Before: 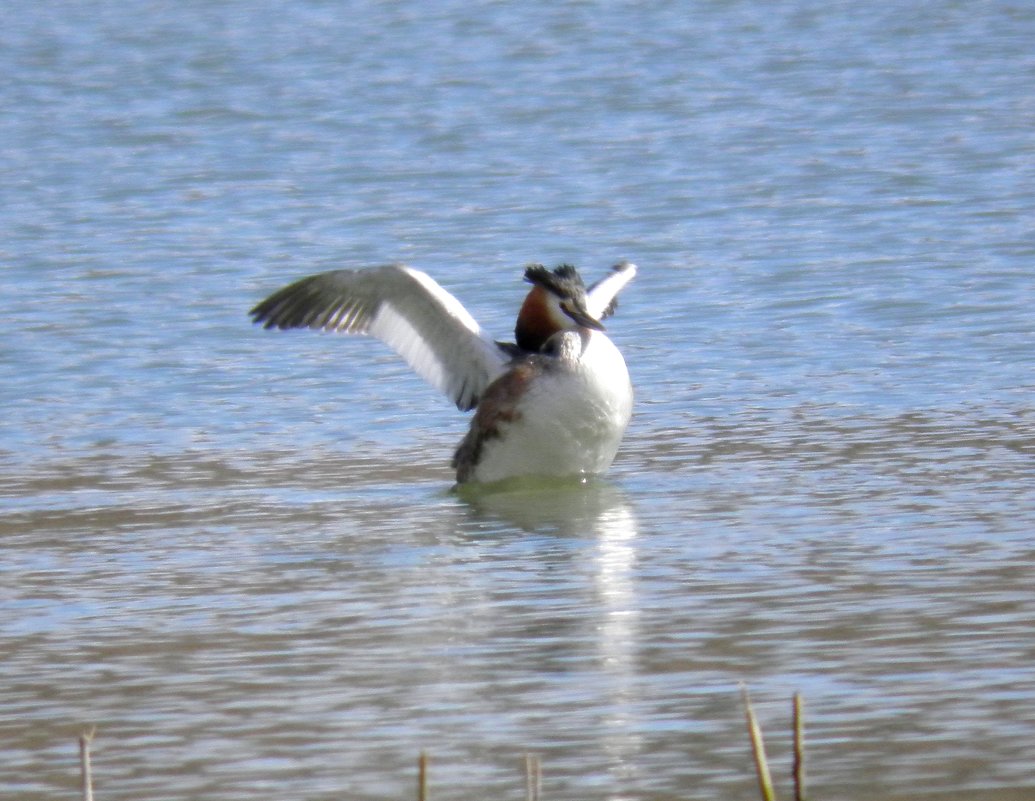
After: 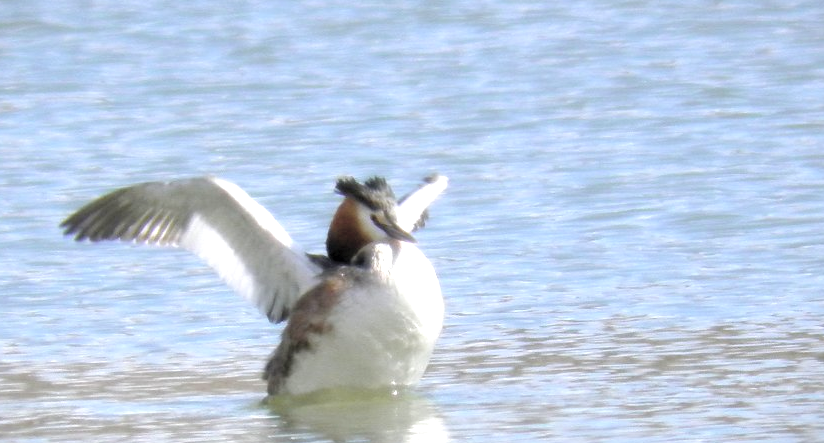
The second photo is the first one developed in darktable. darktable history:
crop: left 18.281%, top 11.076%, right 2.074%, bottom 33.599%
vignetting: fall-off start 97.32%, fall-off radius 79.25%, brightness -0.437, saturation -0.209, center (0, 0.008), width/height ratio 1.11
color balance rgb: shadows lift › chroma 3.904%, shadows lift › hue 88.93°, linear chroma grading › mid-tones 7.504%, perceptual saturation grading › global saturation 25.398%, perceptual brilliance grading › global brilliance 17.298%, global vibrance 44.582%
contrast brightness saturation: brightness 0.182, saturation -0.513
